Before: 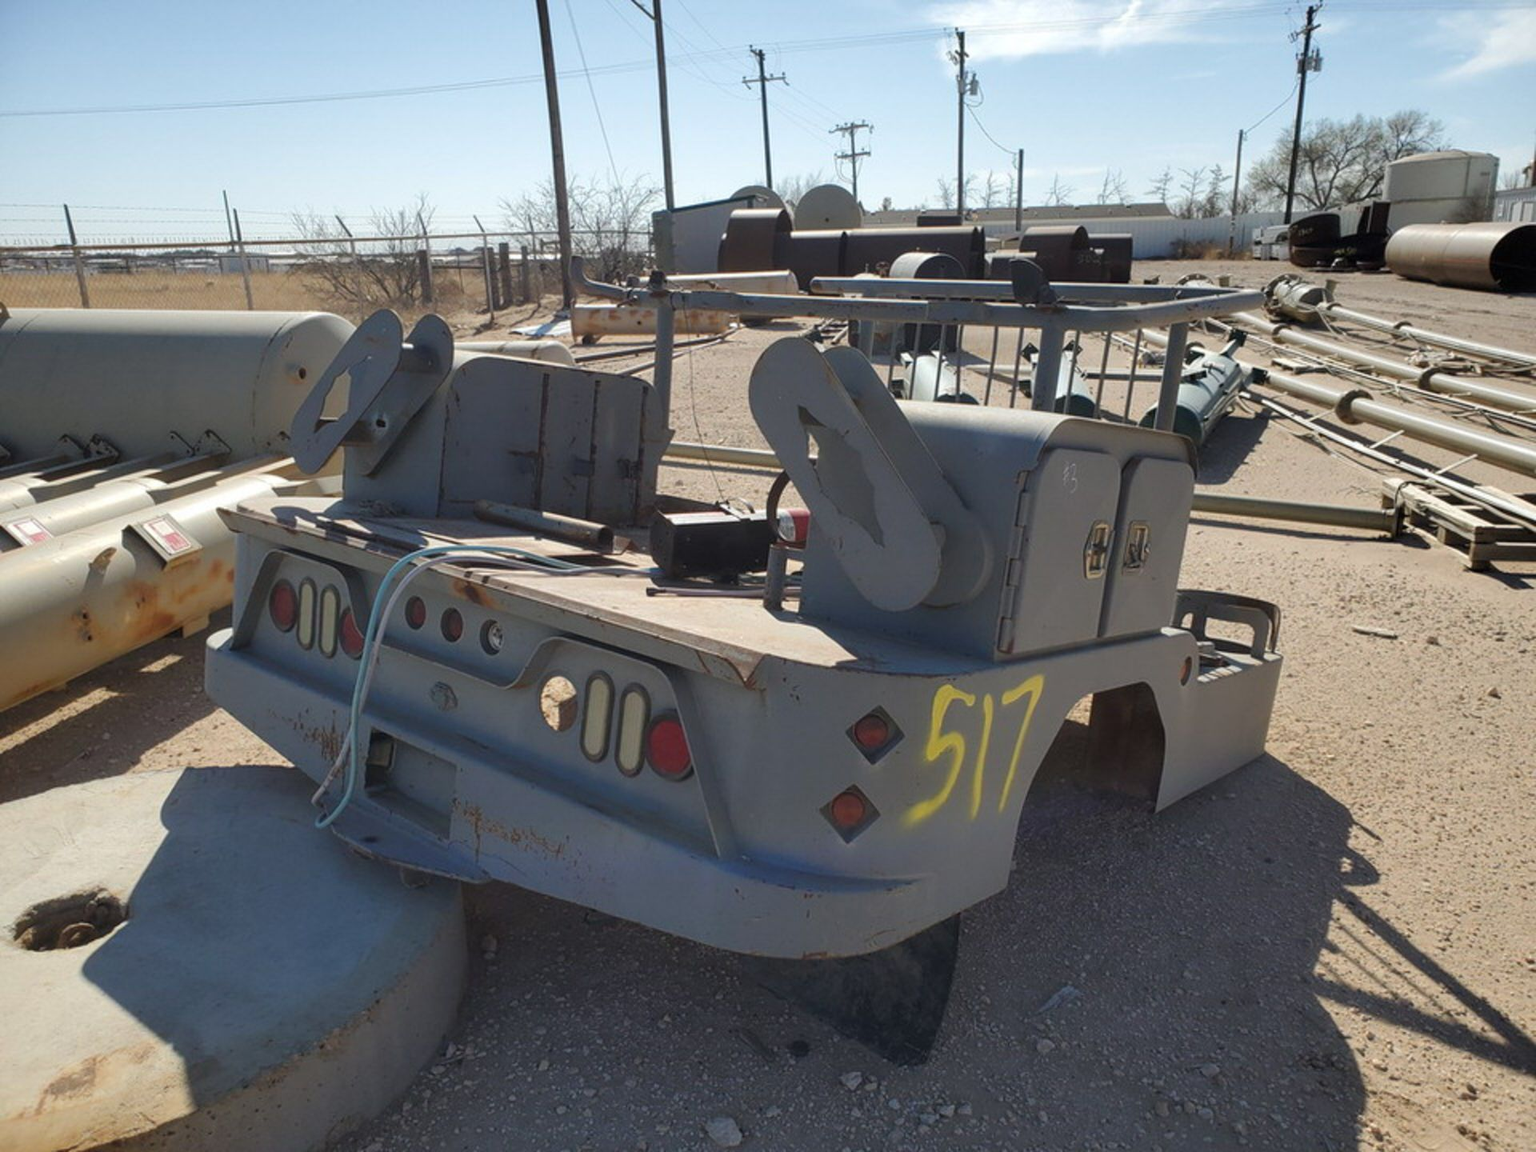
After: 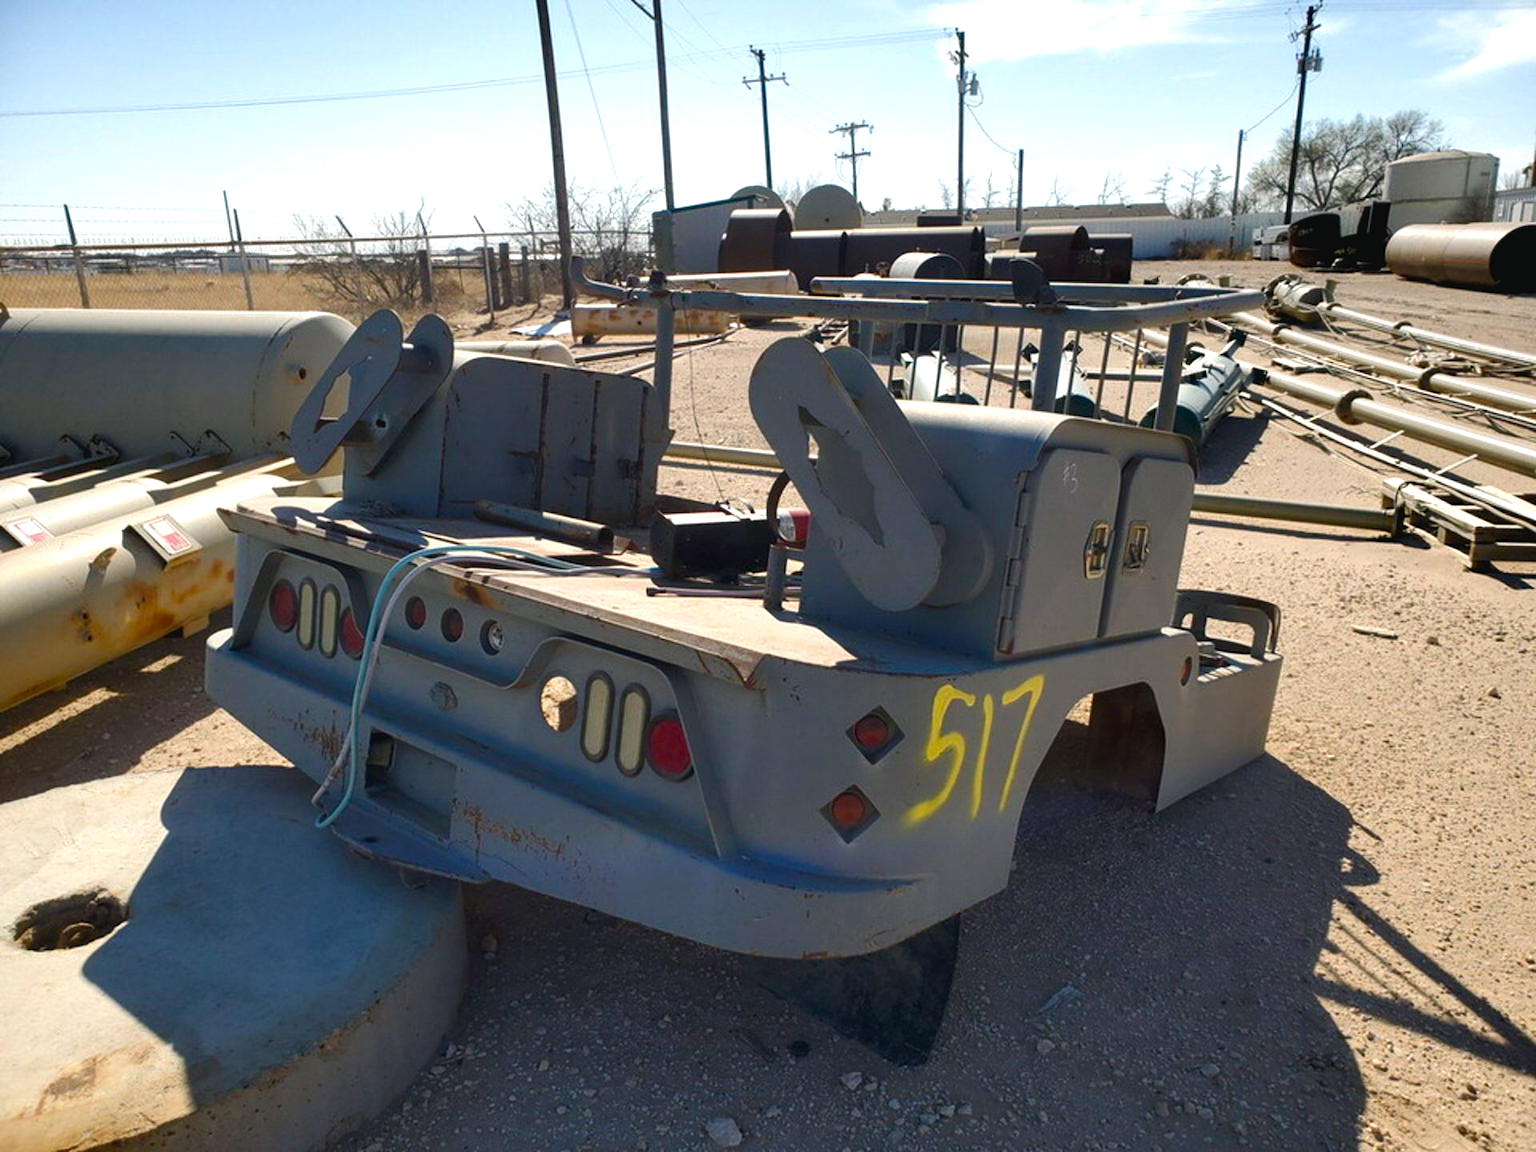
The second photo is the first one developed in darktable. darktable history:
color balance rgb: shadows lift › chroma 1%, shadows lift › hue 217.2°, power › hue 310.8°, highlights gain › chroma 1%, highlights gain › hue 54°, global offset › luminance 0.5%, global offset › hue 171.6°, perceptual saturation grading › global saturation 14.09%, perceptual saturation grading › highlights -25%, perceptual saturation grading › shadows 30%, perceptual brilliance grading › highlights 13.42%, perceptual brilliance grading › mid-tones 8.05%, perceptual brilliance grading › shadows -17.45%, global vibrance 25%
exposure: black level correction 0.009, exposure 0.014 EV, compensate highlight preservation false
